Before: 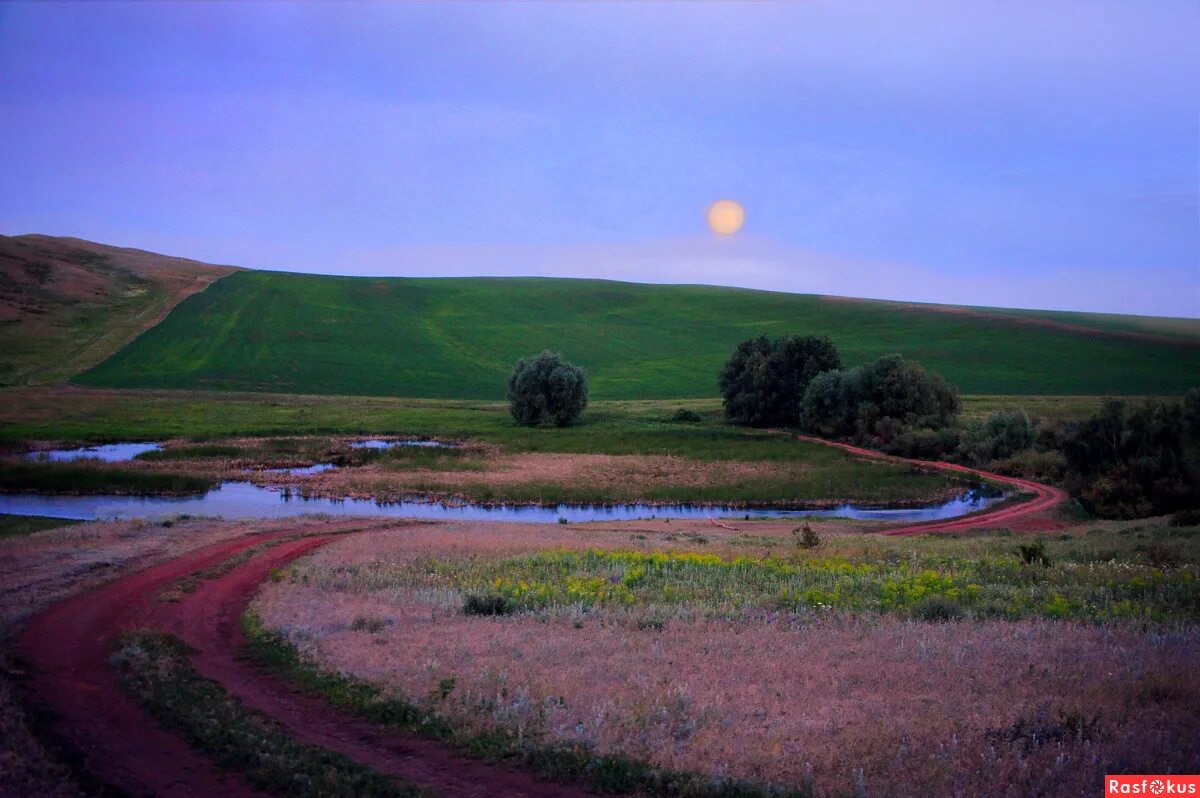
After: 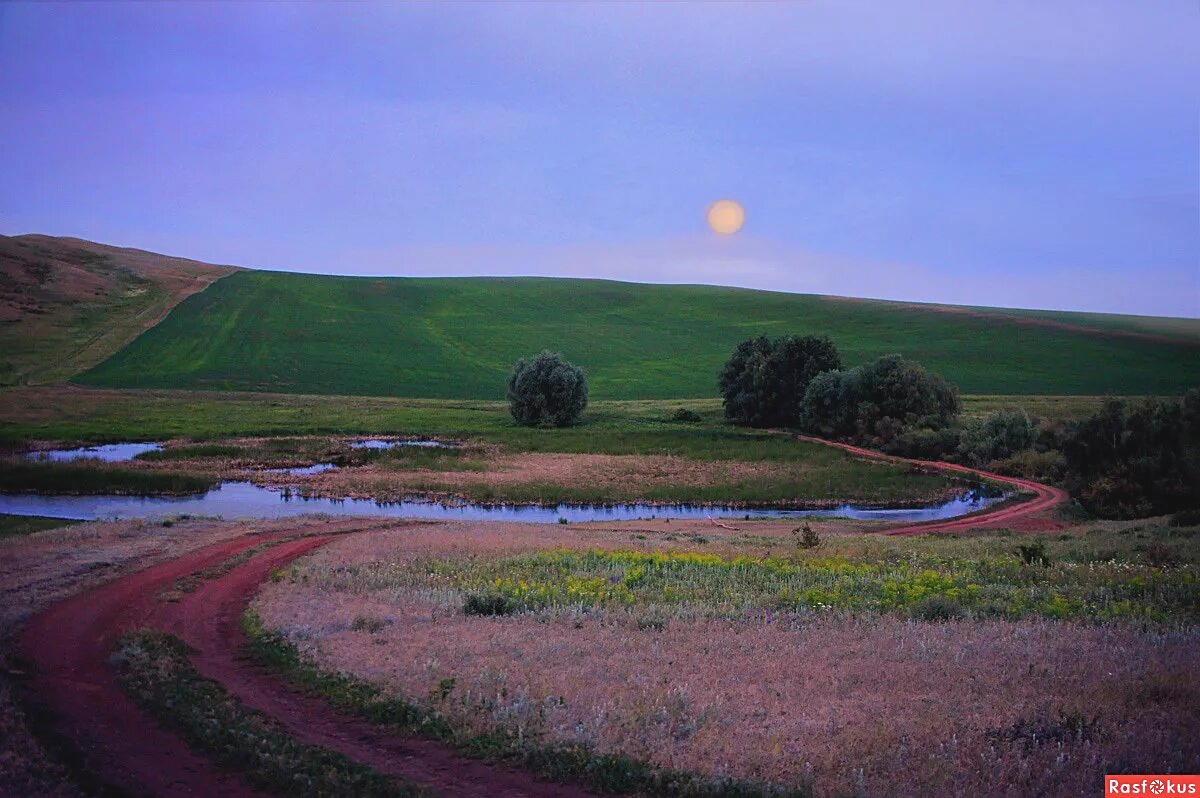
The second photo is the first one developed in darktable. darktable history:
sharpen: on, module defaults
contrast brightness saturation: contrast -0.1, saturation -0.1
